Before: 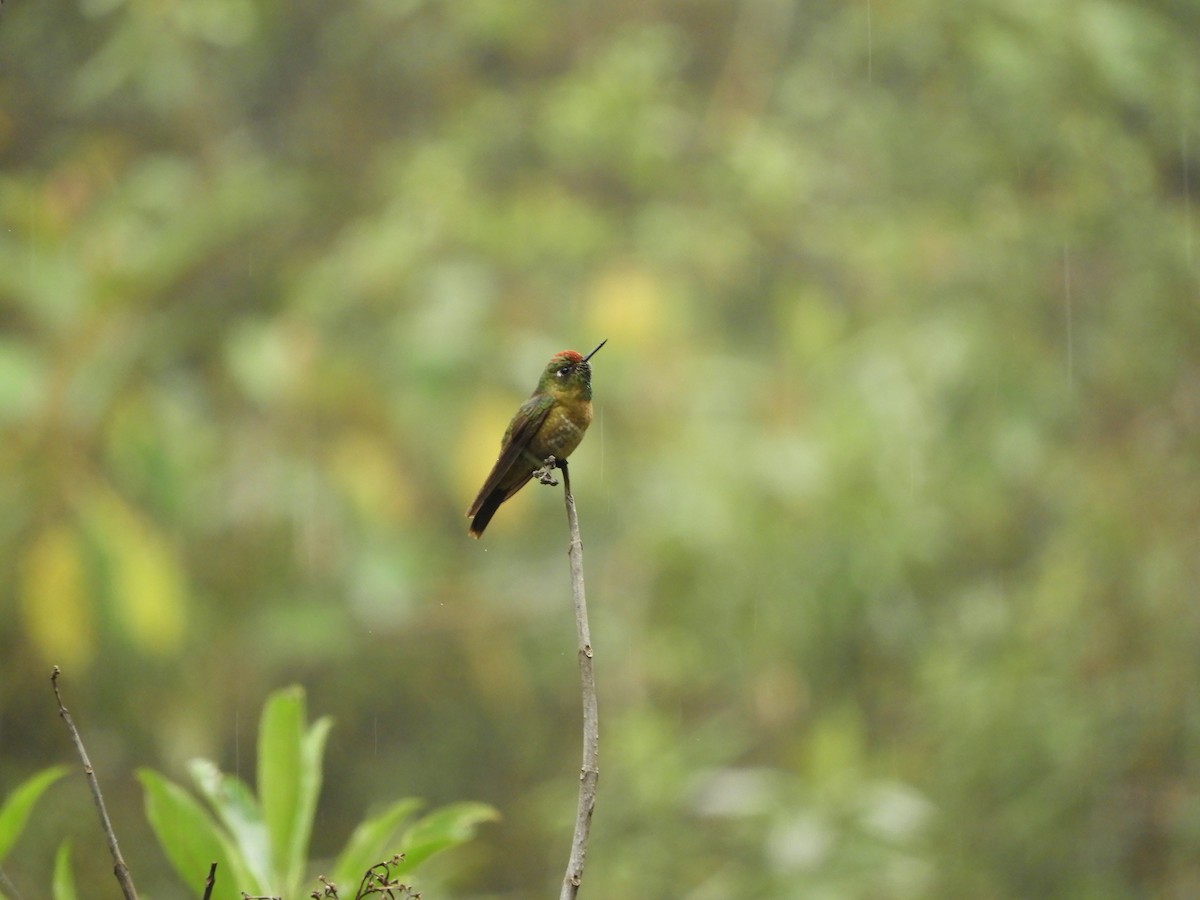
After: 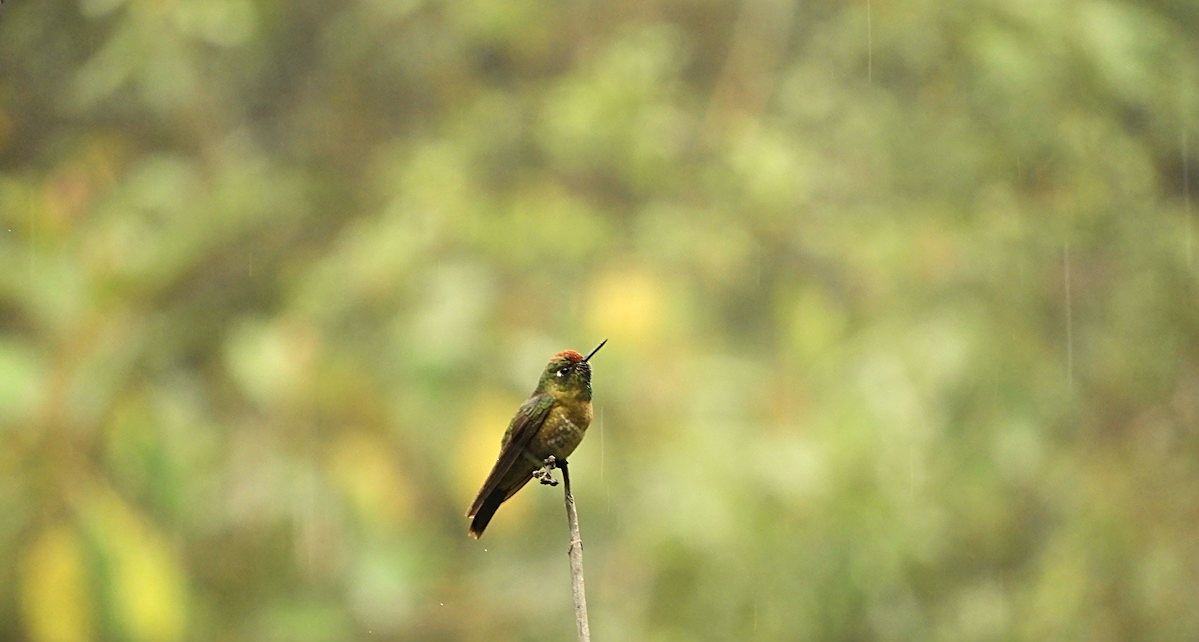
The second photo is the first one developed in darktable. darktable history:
white balance: red 1.045, blue 0.932
sharpen: on, module defaults
tone equalizer: -8 EV -0.417 EV, -7 EV -0.389 EV, -6 EV -0.333 EV, -5 EV -0.222 EV, -3 EV 0.222 EV, -2 EV 0.333 EV, -1 EV 0.389 EV, +0 EV 0.417 EV, edges refinement/feathering 500, mask exposure compensation -1.57 EV, preserve details no
crop: bottom 28.576%
